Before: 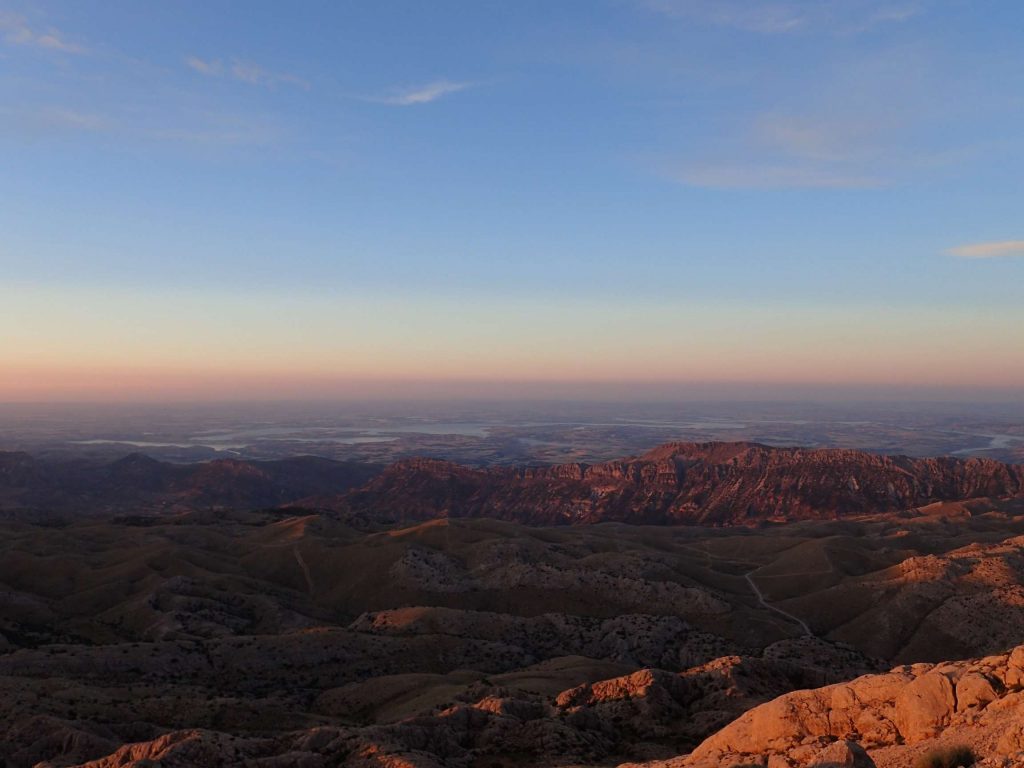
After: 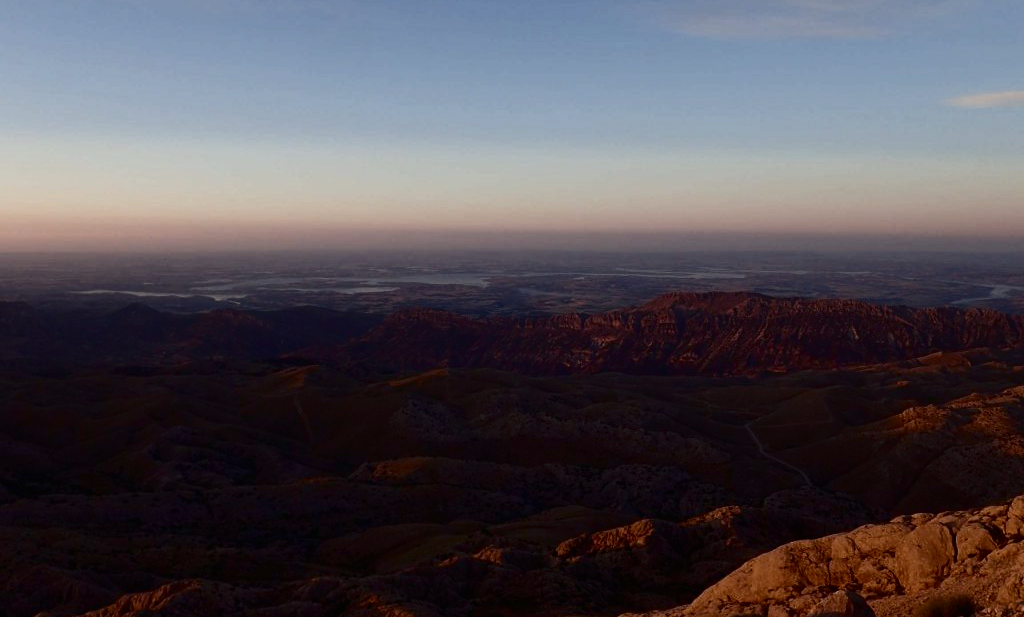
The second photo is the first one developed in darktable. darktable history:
exposure: exposure -0.113 EV, compensate highlight preservation false
crop and rotate: top 19.592%
color balance rgb: shadows lift › chroma 3.128%, shadows lift › hue 281.66°, perceptual saturation grading › global saturation 20%, perceptual saturation grading › highlights -25.521%, perceptual saturation grading › shadows 25.621%, global vibrance 21.023%
tone equalizer: on, module defaults
contrast brightness saturation: contrast 0.104, saturation -0.356
tone curve: curves: ch0 [(0, 0) (0.003, 0.006) (0.011, 0.007) (0.025, 0.01) (0.044, 0.015) (0.069, 0.023) (0.1, 0.031) (0.136, 0.045) (0.177, 0.066) (0.224, 0.098) (0.277, 0.139) (0.335, 0.194) (0.399, 0.254) (0.468, 0.346) (0.543, 0.45) (0.623, 0.56) (0.709, 0.667) (0.801, 0.78) (0.898, 0.891) (1, 1)], color space Lab, independent channels, preserve colors none
